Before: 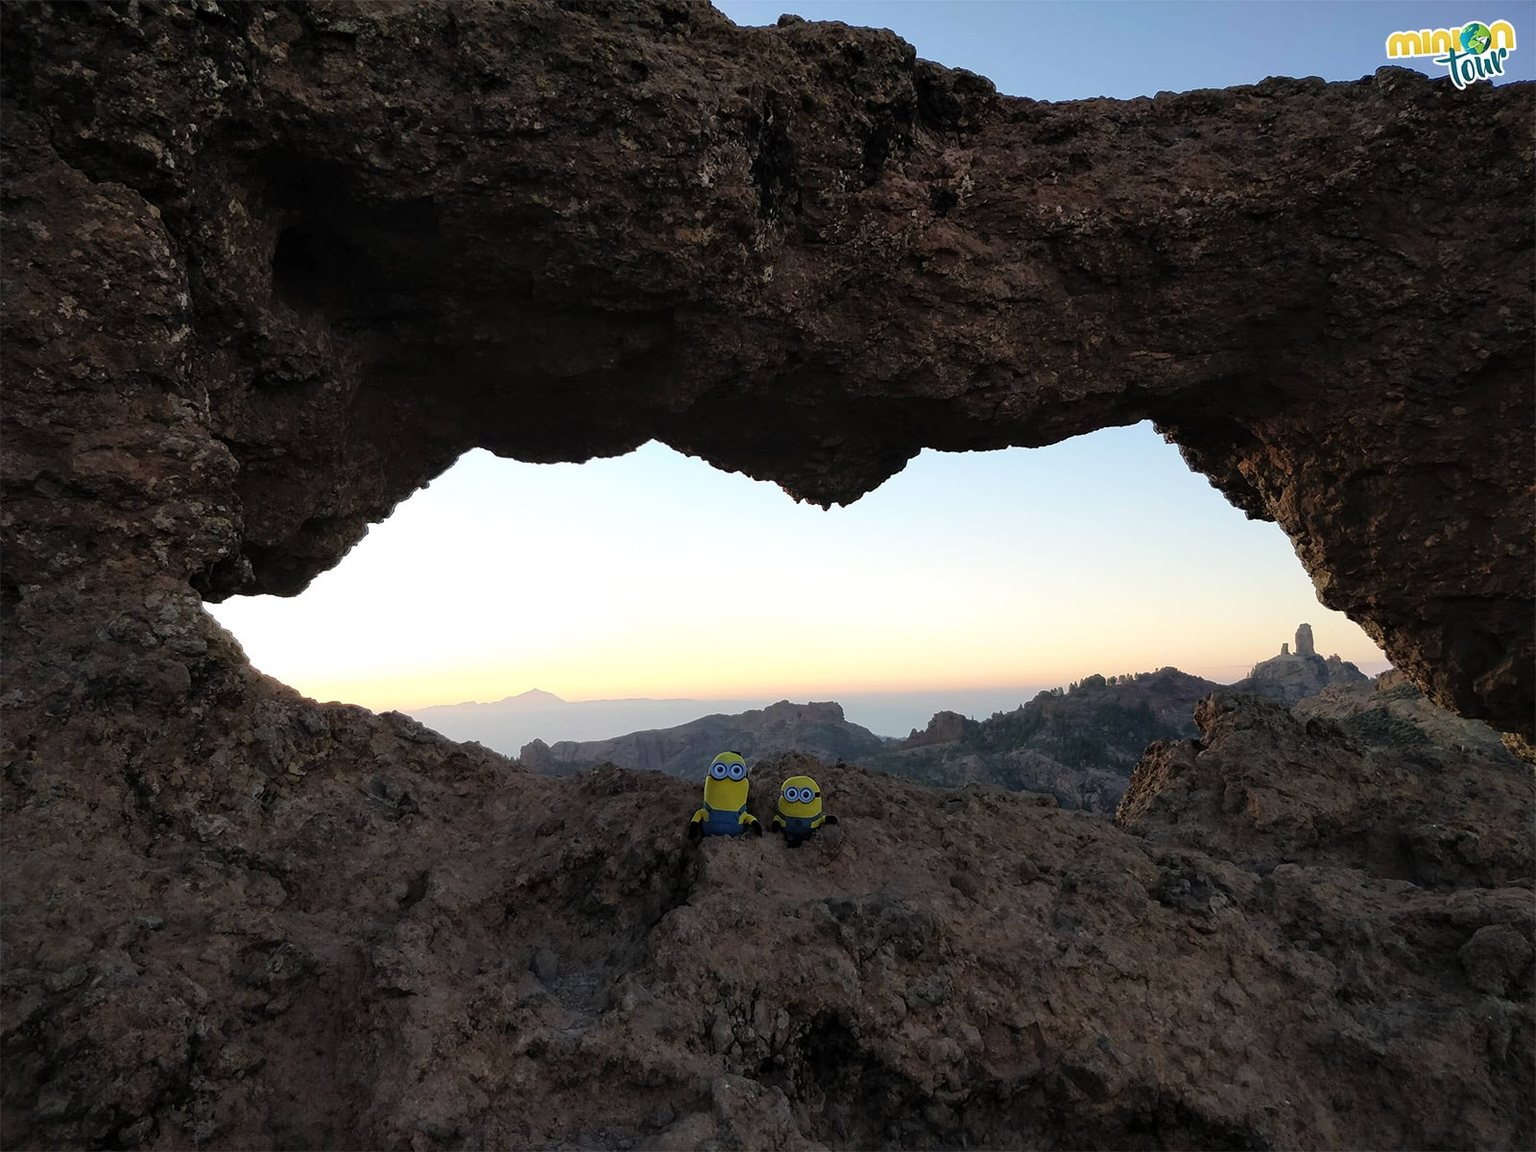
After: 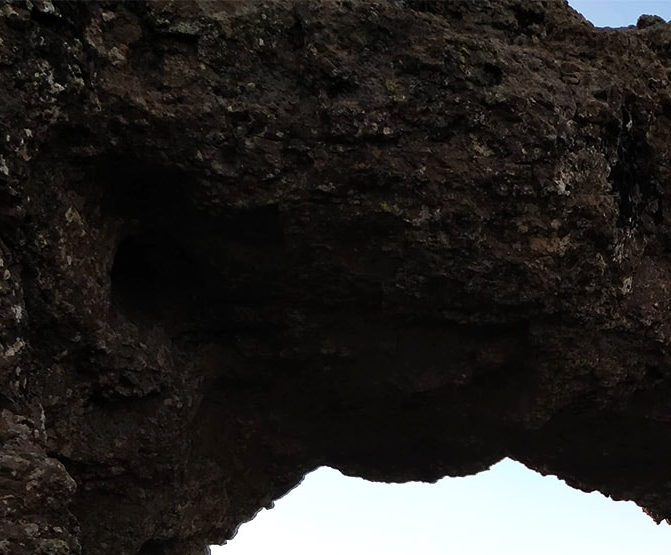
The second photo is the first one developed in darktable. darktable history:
crop and rotate: left 10.817%, top 0.062%, right 47.194%, bottom 53.626%
contrast brightness saturation: contrast 0.14
